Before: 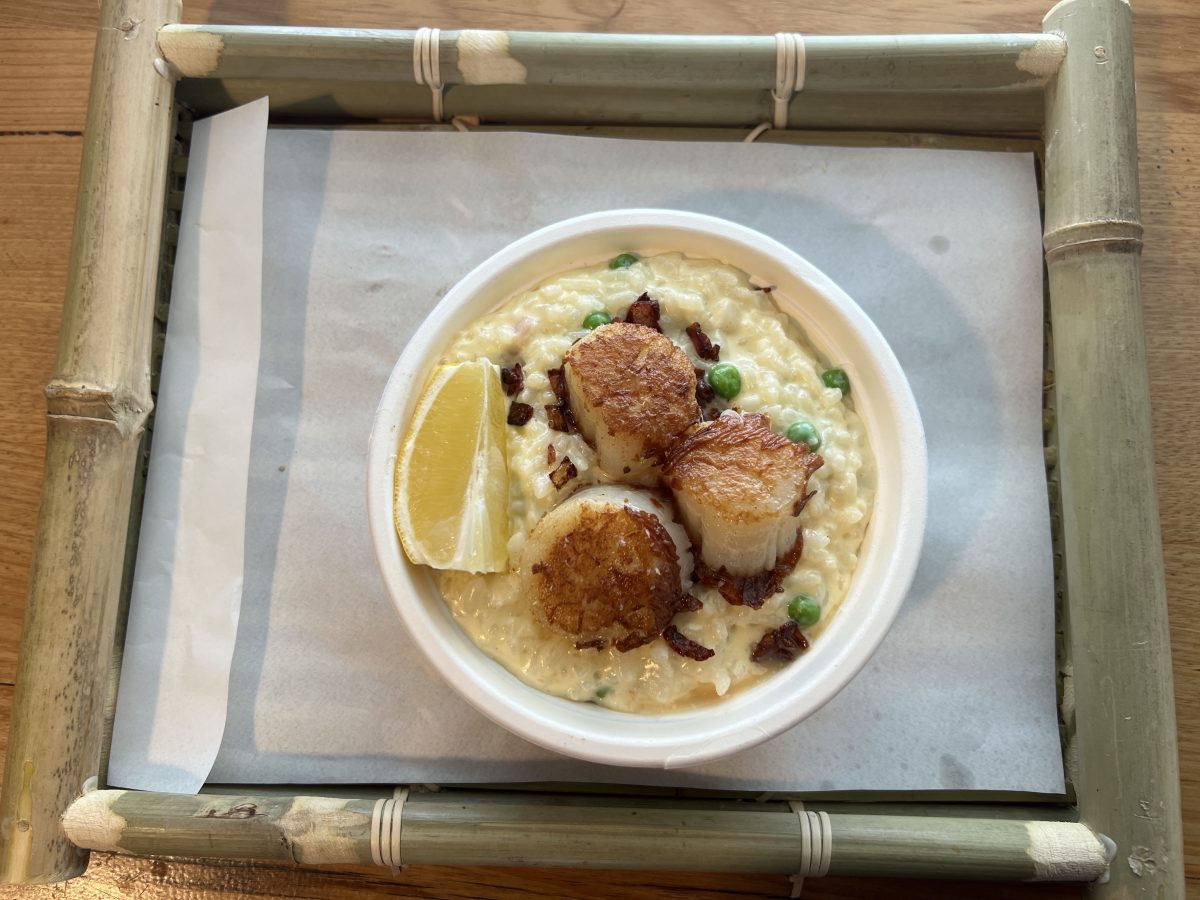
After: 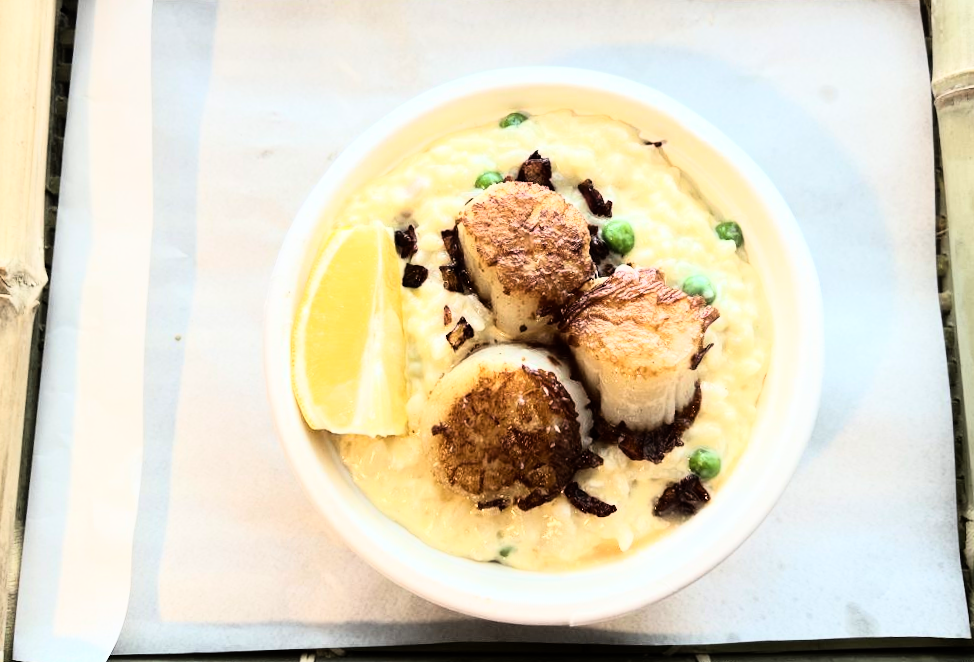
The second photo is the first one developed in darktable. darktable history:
rgb curve: curves: ch0 [(0, 0) (0.21, 0.15) (0.24, 0.21) (0.5, 0.75) (0.75, 0.96) (0.89, 0.99) (1, 1)]; ch1 [(0, 0.02) (0.21, 0.13) (0.25, 0.2) (0.5, 0.67) (0.75, 0.9) (0.89, 0.97) (1, 1)]; ch2 [(0, 0.02) (0.21, 0.13) (0.25, 0.2) (0.5, 0.67) (0.75, 0.9) (0.89, 0.97) (1, 1)], compensate middle gray true
crop: left 9.712%, top 16.928%, right 10.845%, bottom 12.332%
rotate and perspective: rotation -1.77°, lens shift (horizontal) 0.004, automatic cropping off
white balance: emerald 1
